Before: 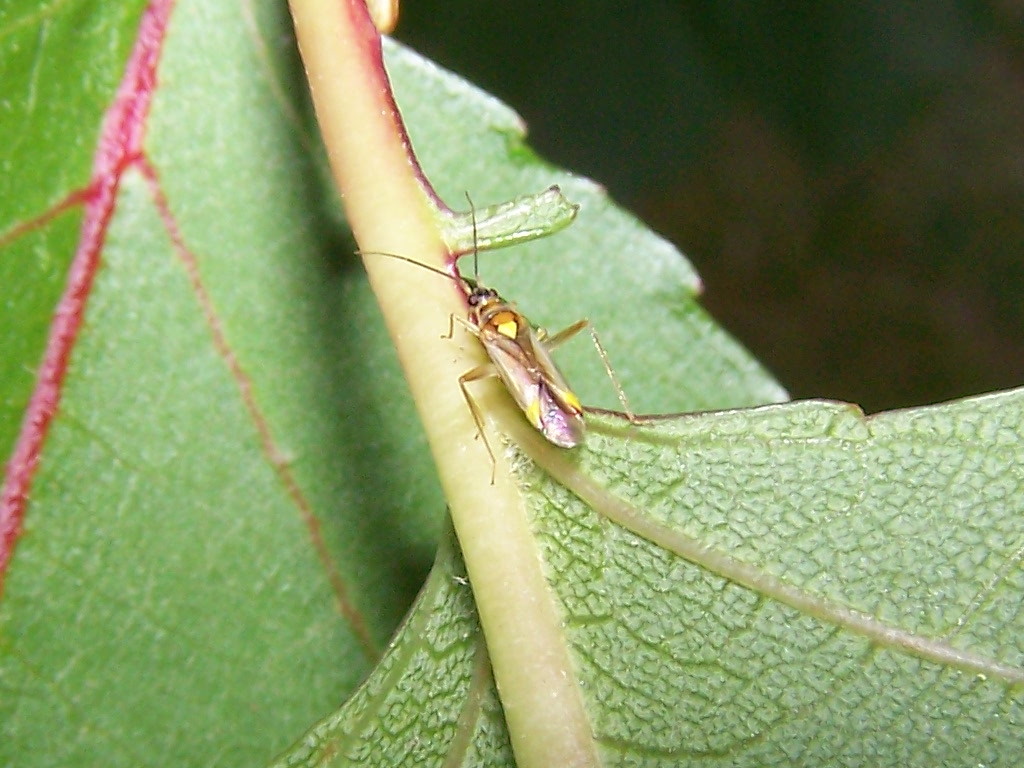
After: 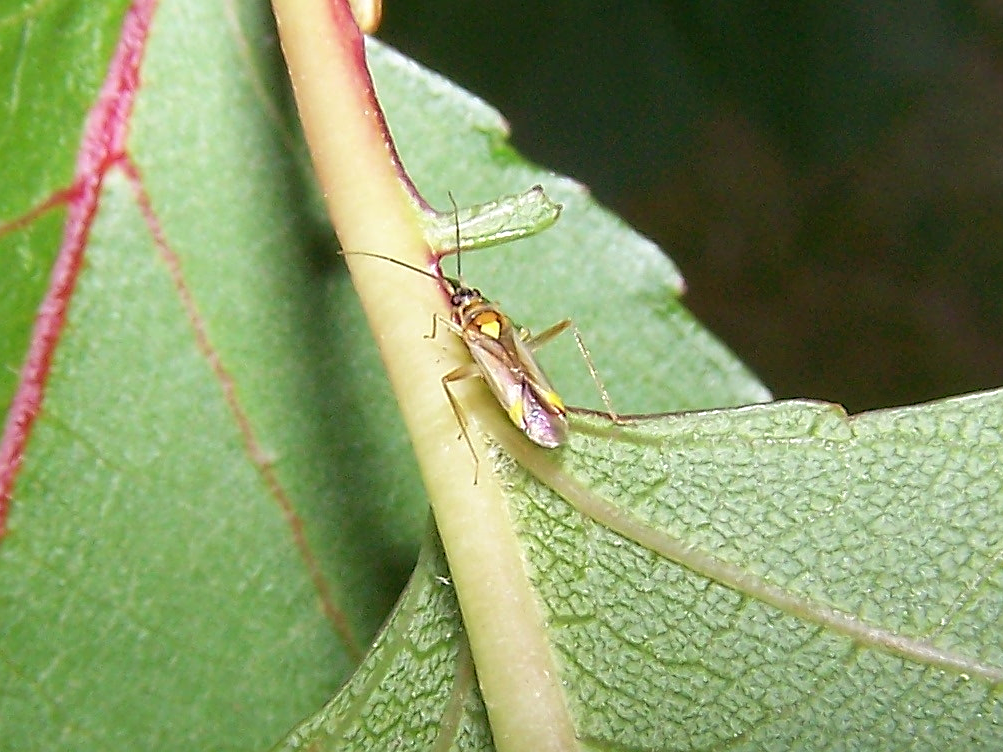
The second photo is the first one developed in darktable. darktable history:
sharpen: on, module defaults
crop: left 1.743%, right 0.268%, bottom 2.011%
